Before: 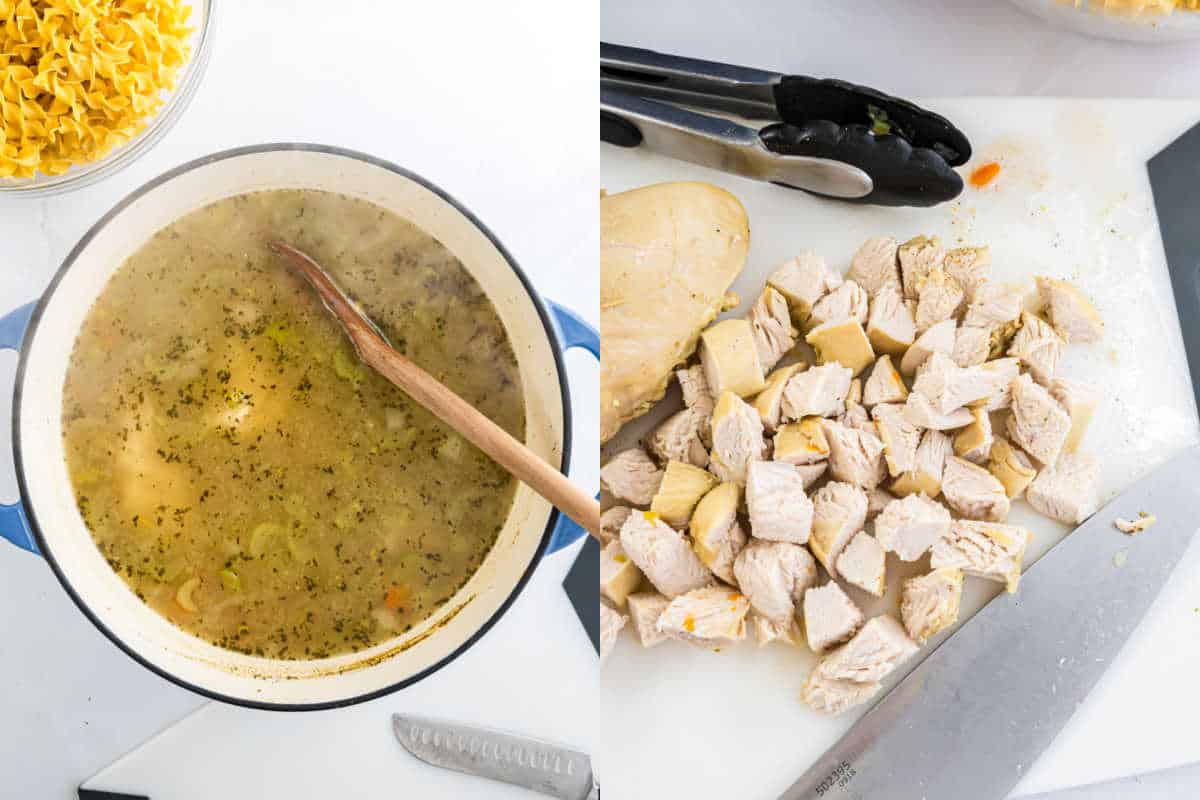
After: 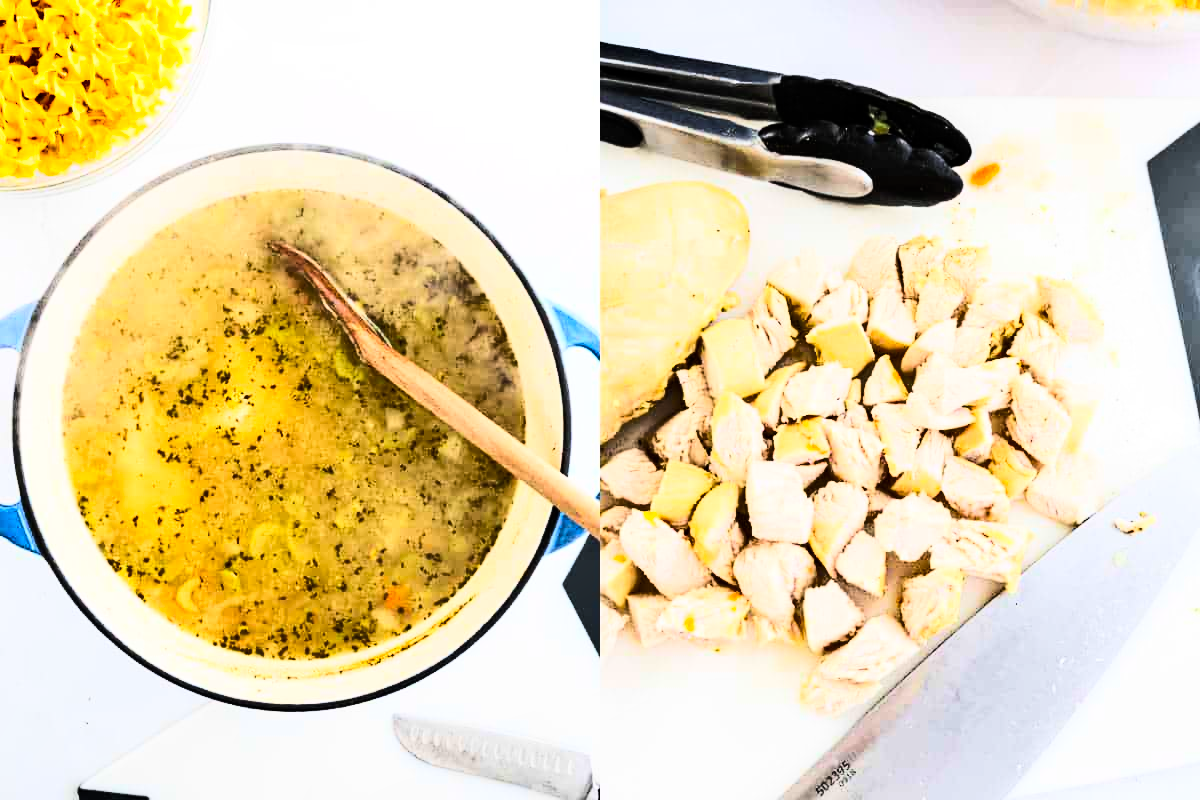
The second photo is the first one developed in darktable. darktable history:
base curve: curves: ch0 [(0, 0) (0.303, 0.277) (1, 1)]
rgb curve: curves: ch0 [(0, 0) (0.21, 0.15) (0.24, 0.21) (0.5, 0.75) (0.75, 0.96) (0.89, 0.99) (1, 1)]; ch1 [(0, 0.02) (0.21, 0.13) (0.25, 0.2) (0.5, 0.67) (0.75, 0.9) (0.89, 0.97) (1, 1)]; ch2 [(0, 0.02) (0.21, 0.13) (0.25, 0.2) (0.5, 0.67) (0.75, 0.9) (0.89, 0.97) (1, 1)], compensate middle gray true
shadows and highlights: shadows 25, highlights -48, soften with gaussian
